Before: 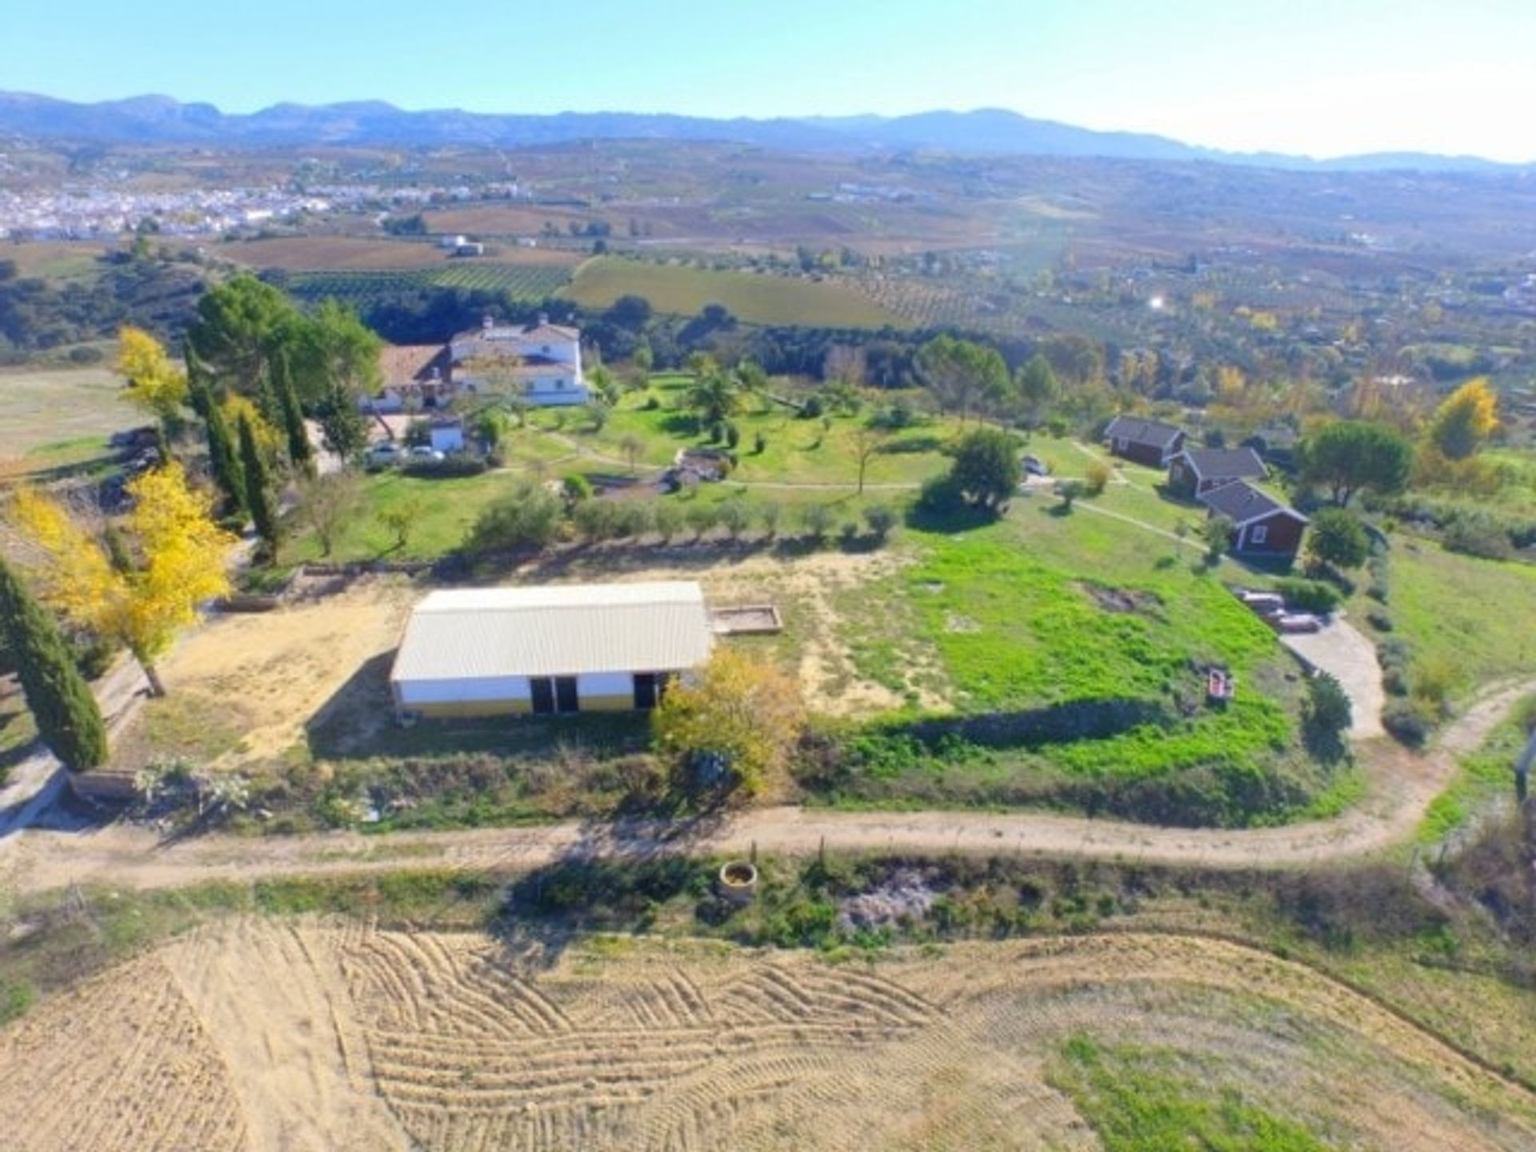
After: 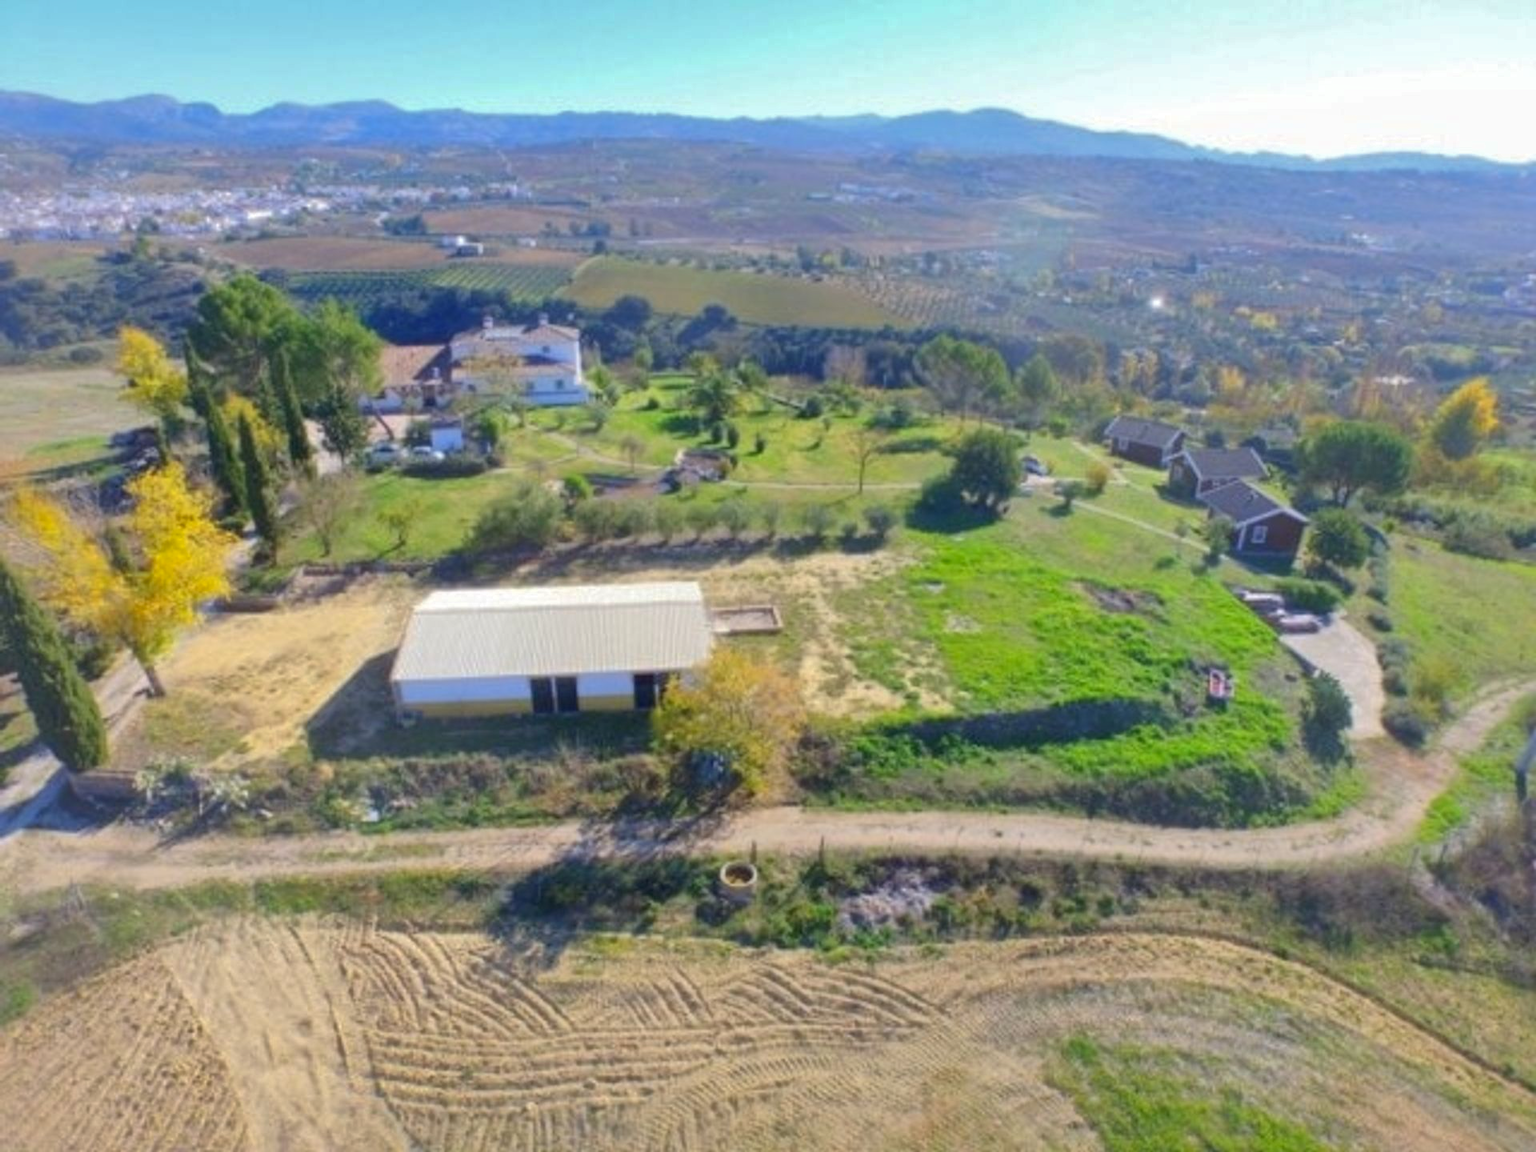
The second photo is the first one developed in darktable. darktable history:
shadows and highlights: shadows 40.26, highlights -59.78
